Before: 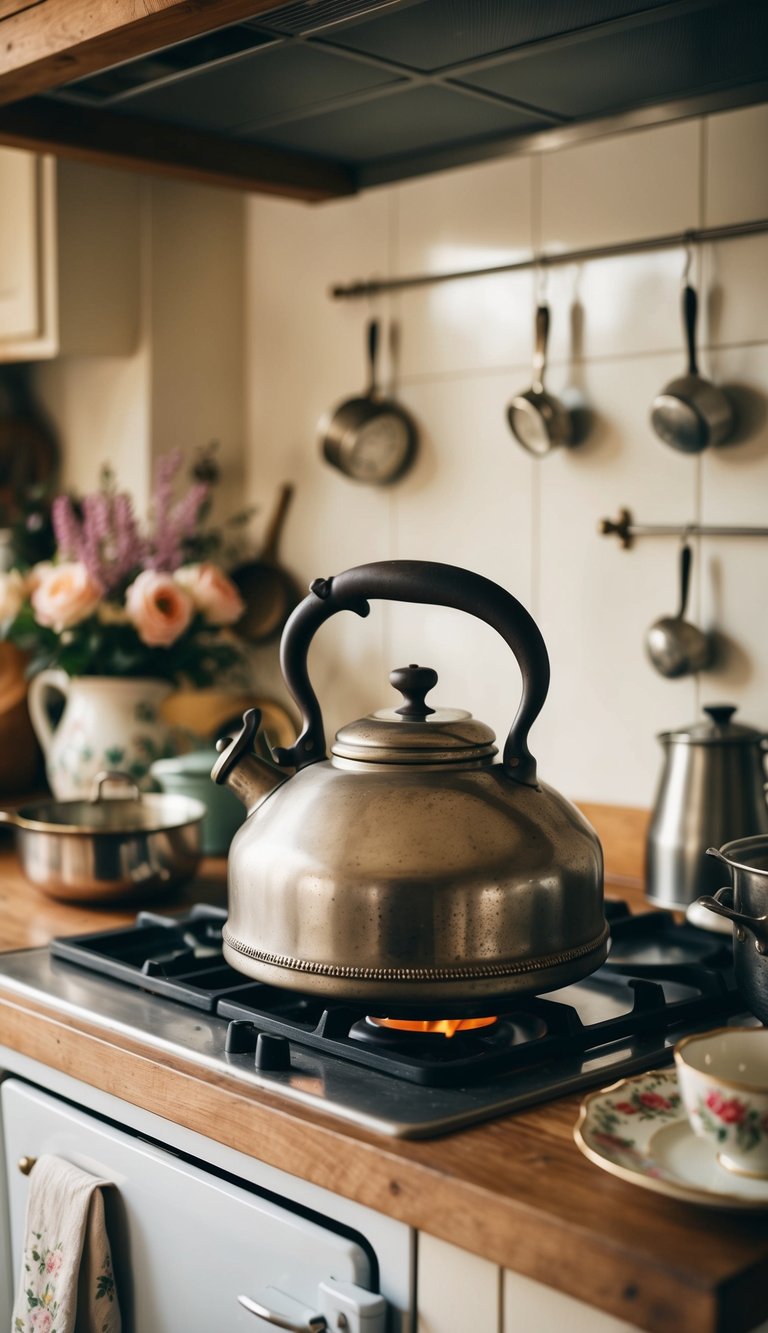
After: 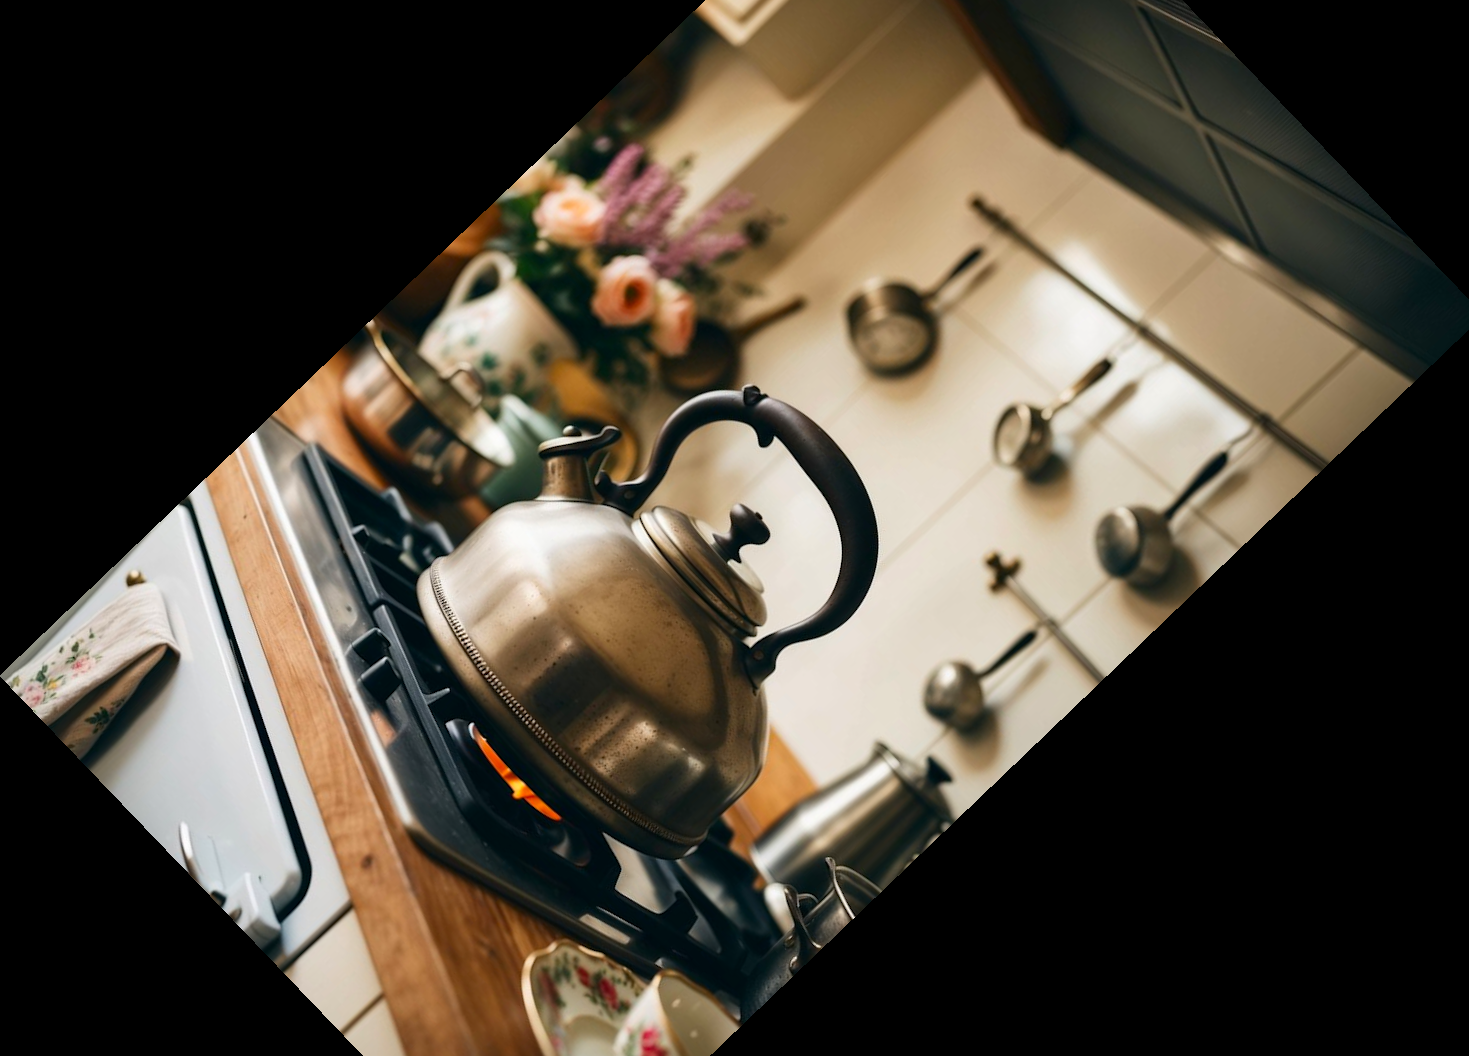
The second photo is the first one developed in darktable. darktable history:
crop and rotate: angle -46.26°, top 16.234%, right 0.912%, bottom 11.704%
rotate and perspective: rotation 0.192°, lens shift (horizontal) -0.015, crop left 0.005, crop right 0.996, crop top 0.006, crop bottom 0.99
contrast brightness saturation: contrast 0.08, saturation 0.2
